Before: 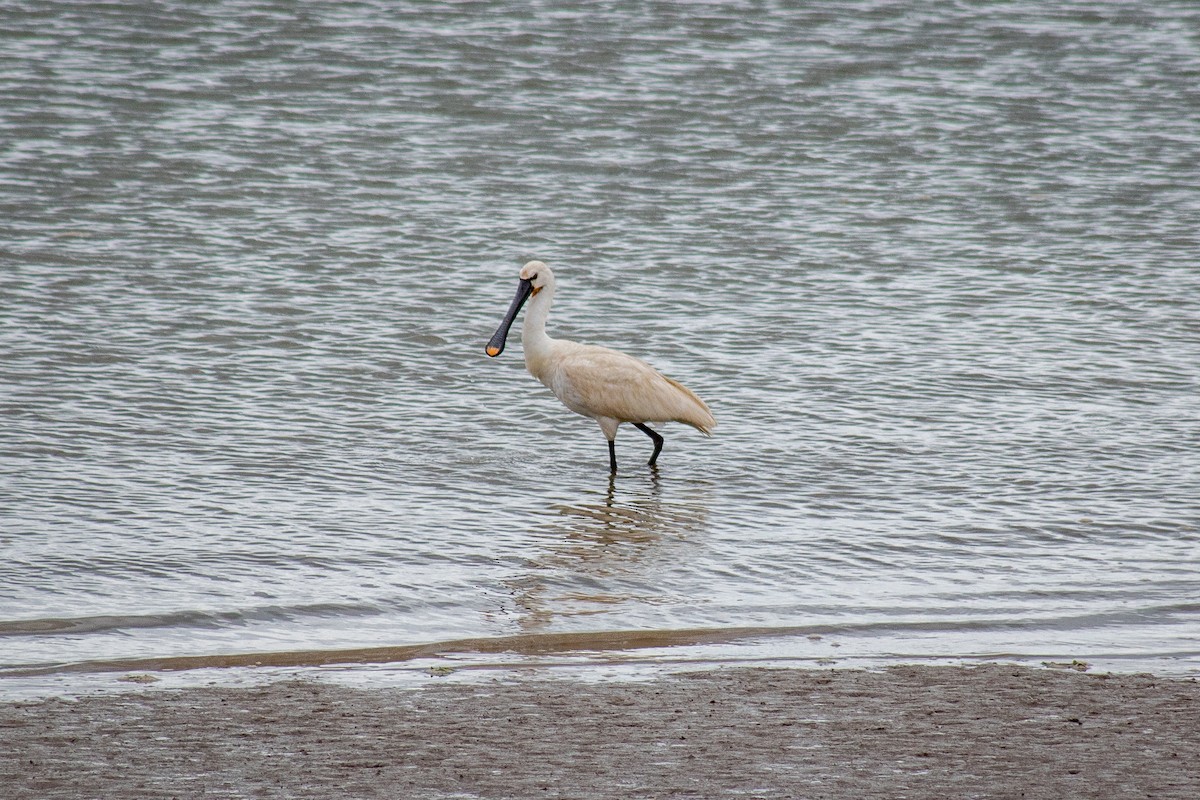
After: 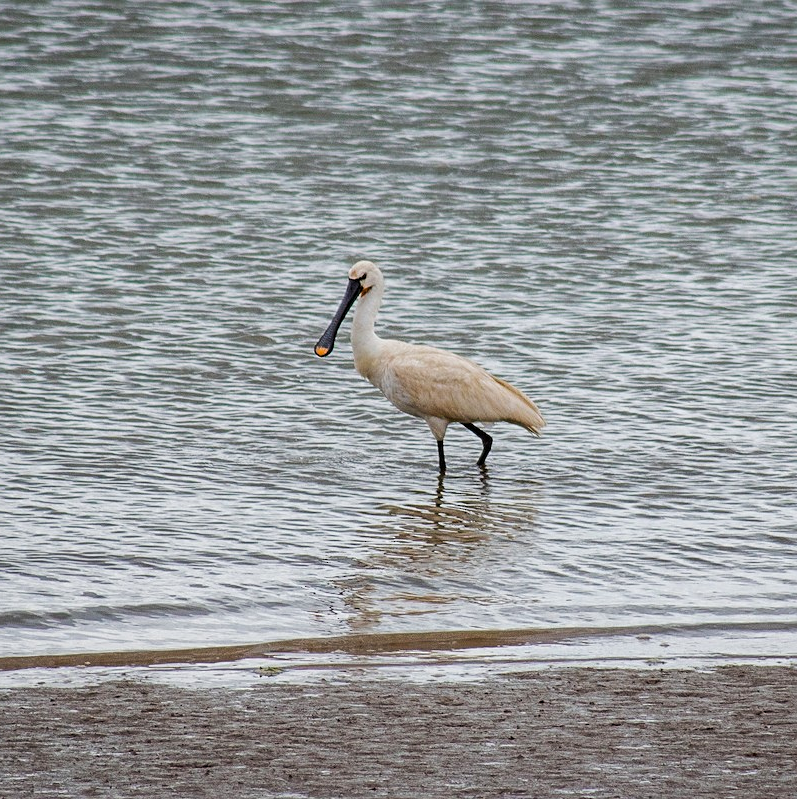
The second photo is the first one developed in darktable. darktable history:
tone curve: curves: ch0 [(0, 0) (0.227, 0.17) (0.766, 0.774) (1, 1)]; ch1 [(0, 0) (0.114, 0.127) (0.437, 0.452) (0.498, 0.498) (0.529, 0.541) (0.579, 0.589) (1, 1)]; ch2 [(0, 0) (0.233, 0.259) (0.493, 0.492) (0.587, 0.573) (1, 1)], preserve colors none
sharpen: amount 0.208
crop and rotate: left 14.3%, right 19.273%
